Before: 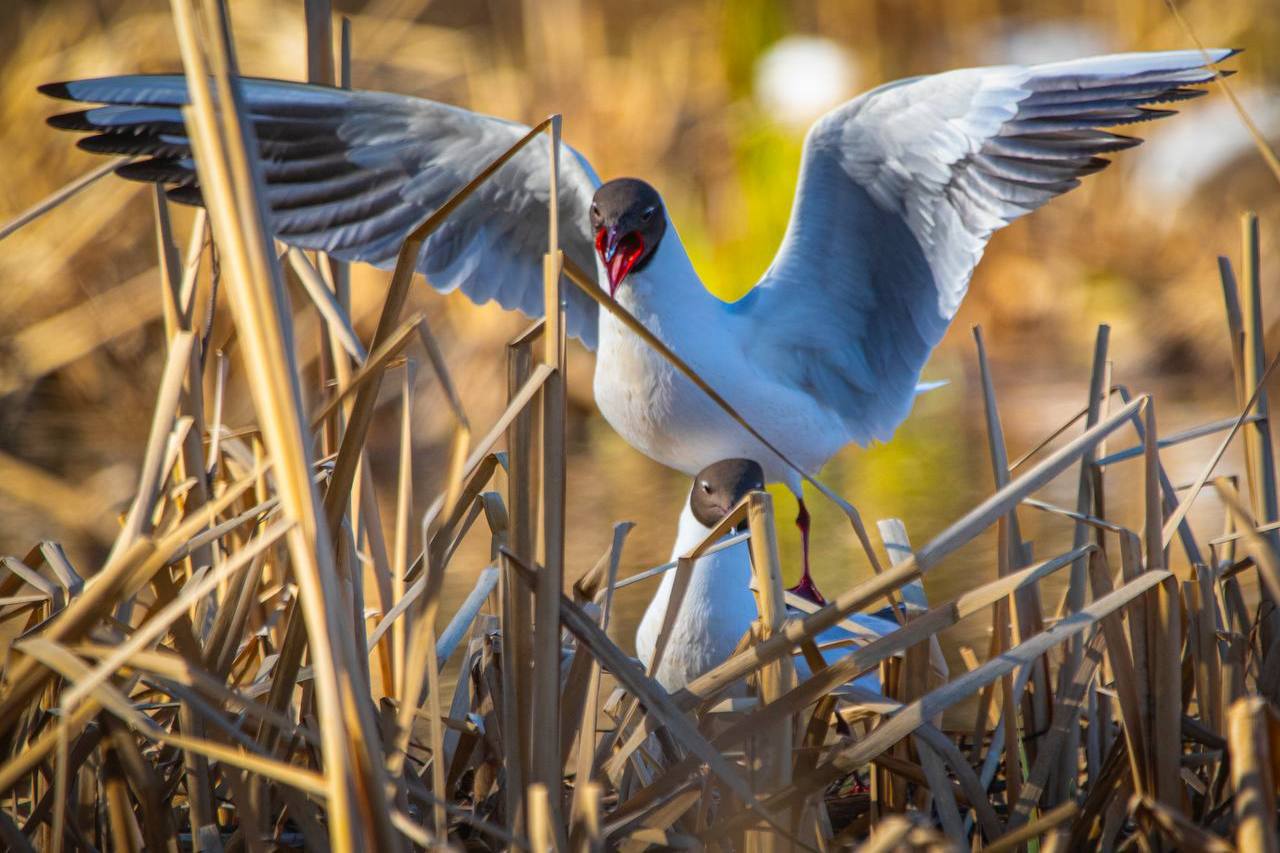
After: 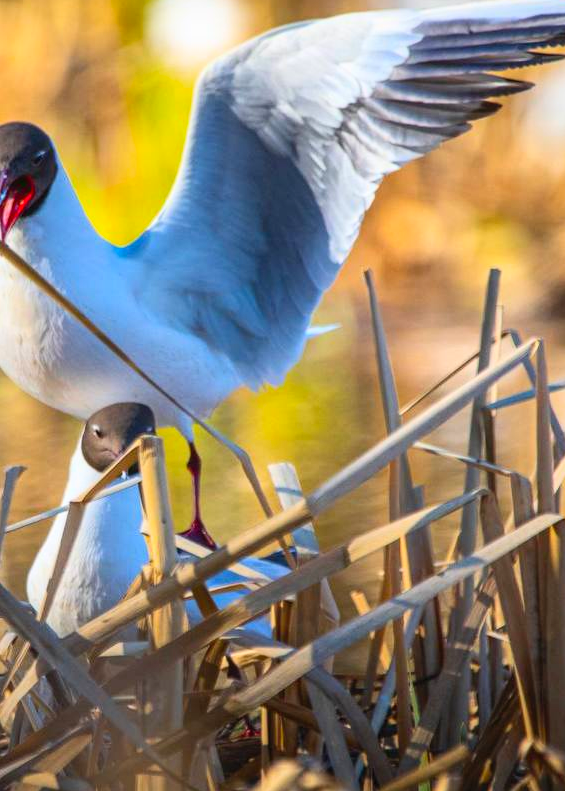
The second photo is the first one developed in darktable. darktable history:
contrast brightness saturation: contrast 0.2, brightness 0.16, saturation 0.22
crop: left 47.628%, top 6.643%, right 7.874%
